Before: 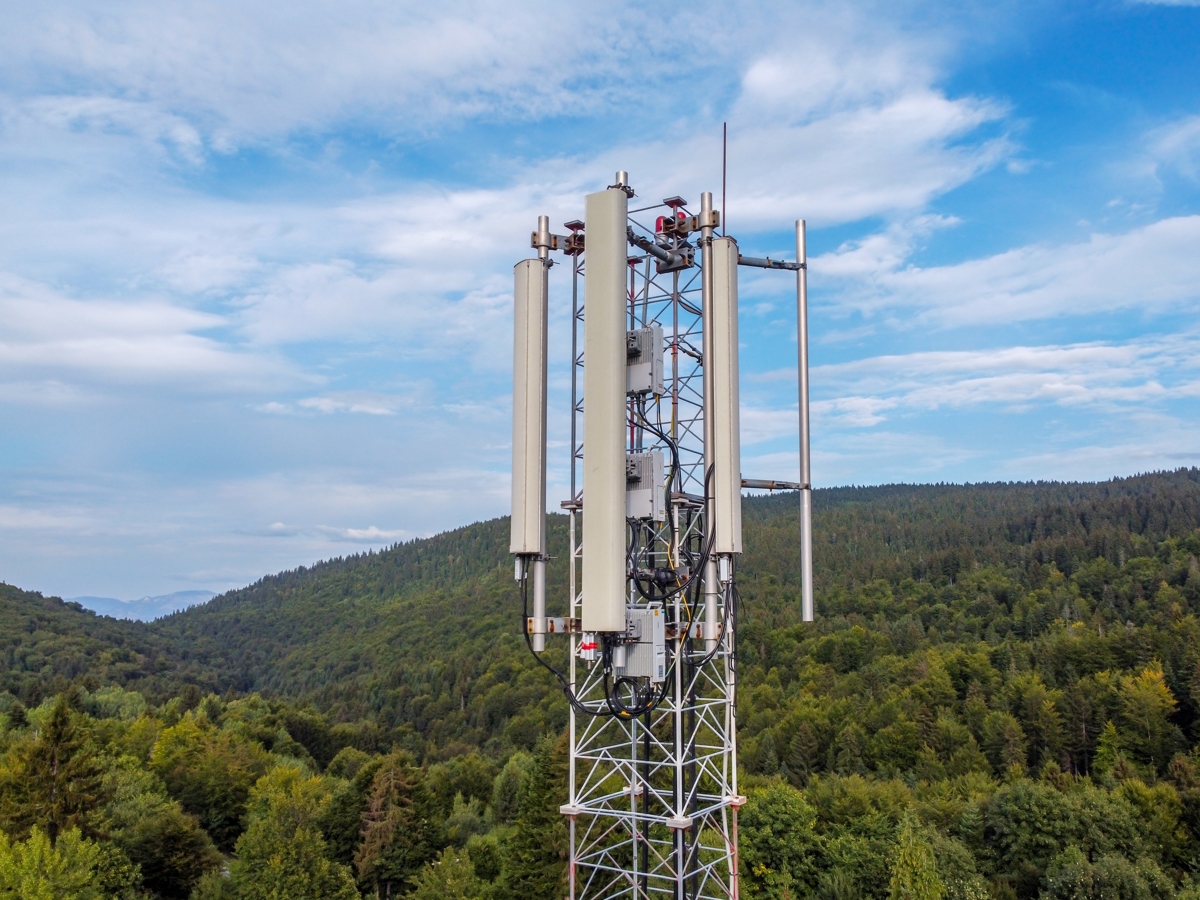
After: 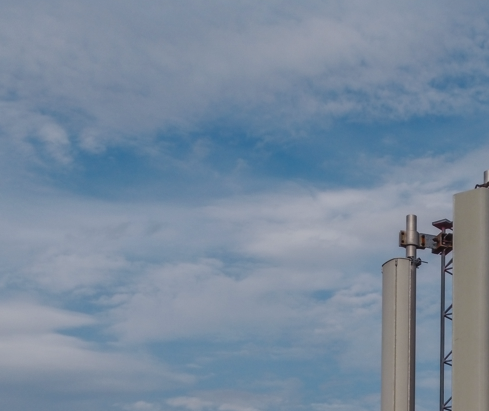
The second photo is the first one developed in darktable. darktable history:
crop and rotate: left 11.042%, top 0.114%, right 48.182%, bottom 54.2%
local contrast: on, module defaults
exposure: black level correction -0.017, exposure -1.11 EV, compensate highlight preservation false
